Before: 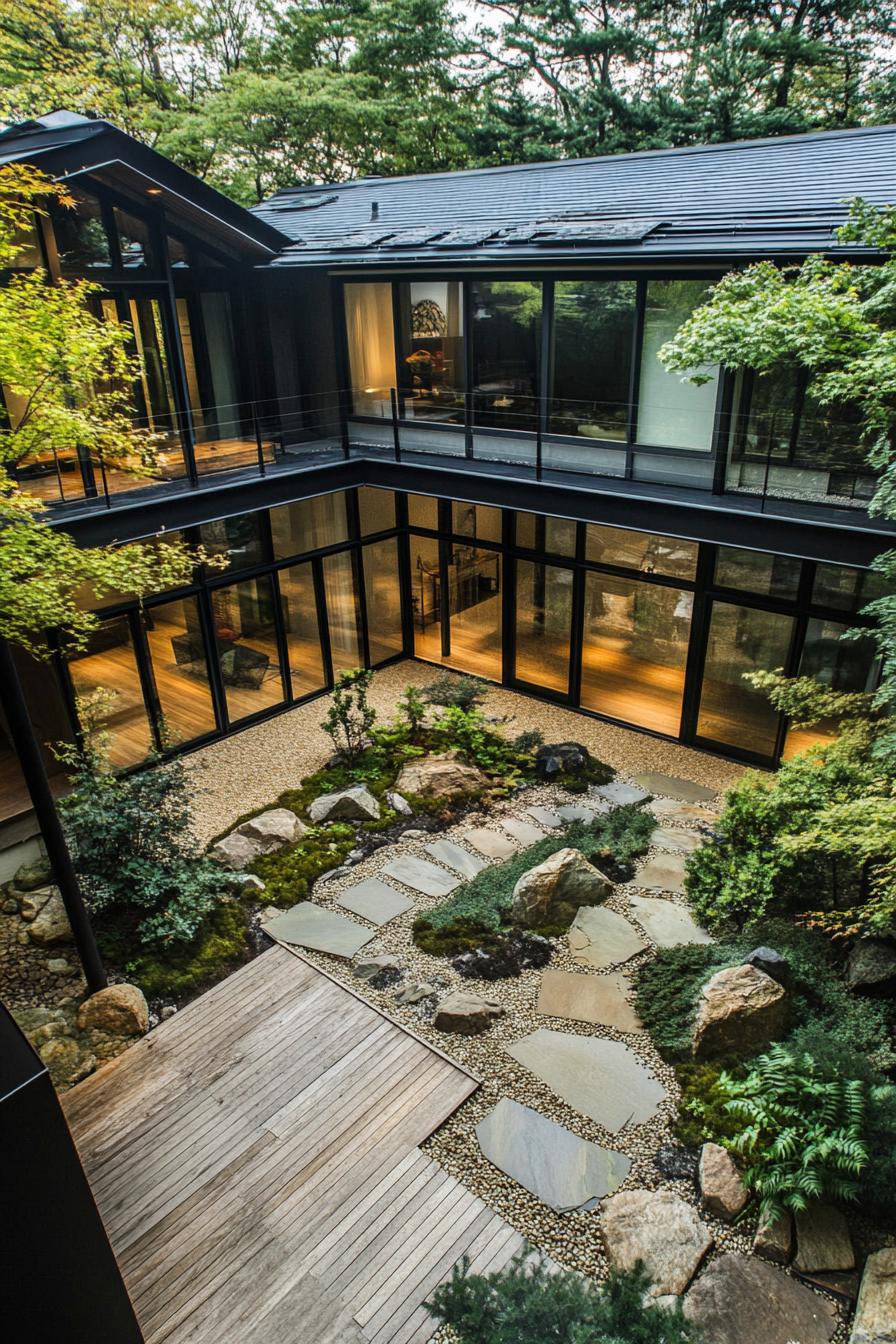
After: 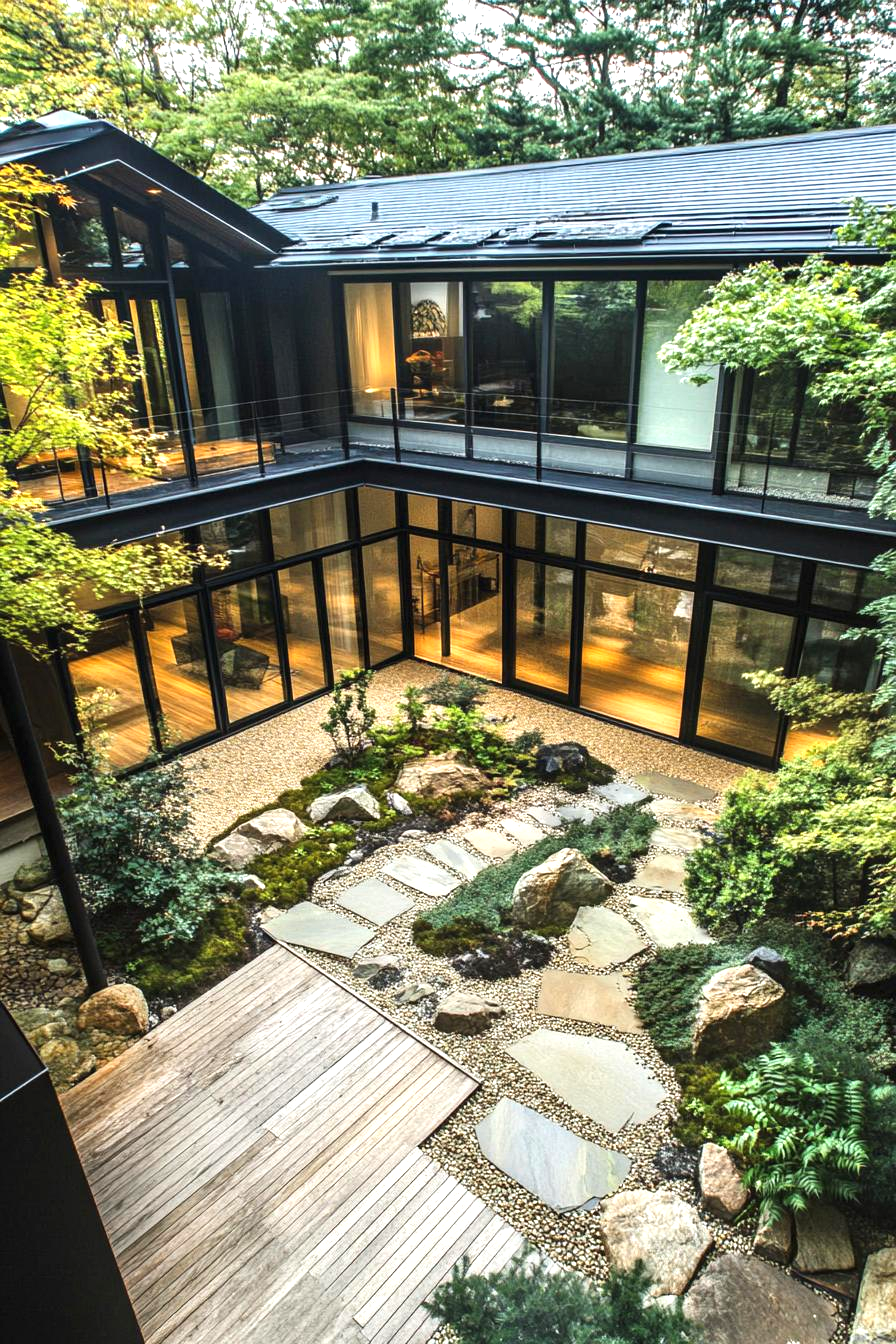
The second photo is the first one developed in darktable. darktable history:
exposure: black level correction -0.001, exposure 0.901 EV, compensate highlight preservation false
